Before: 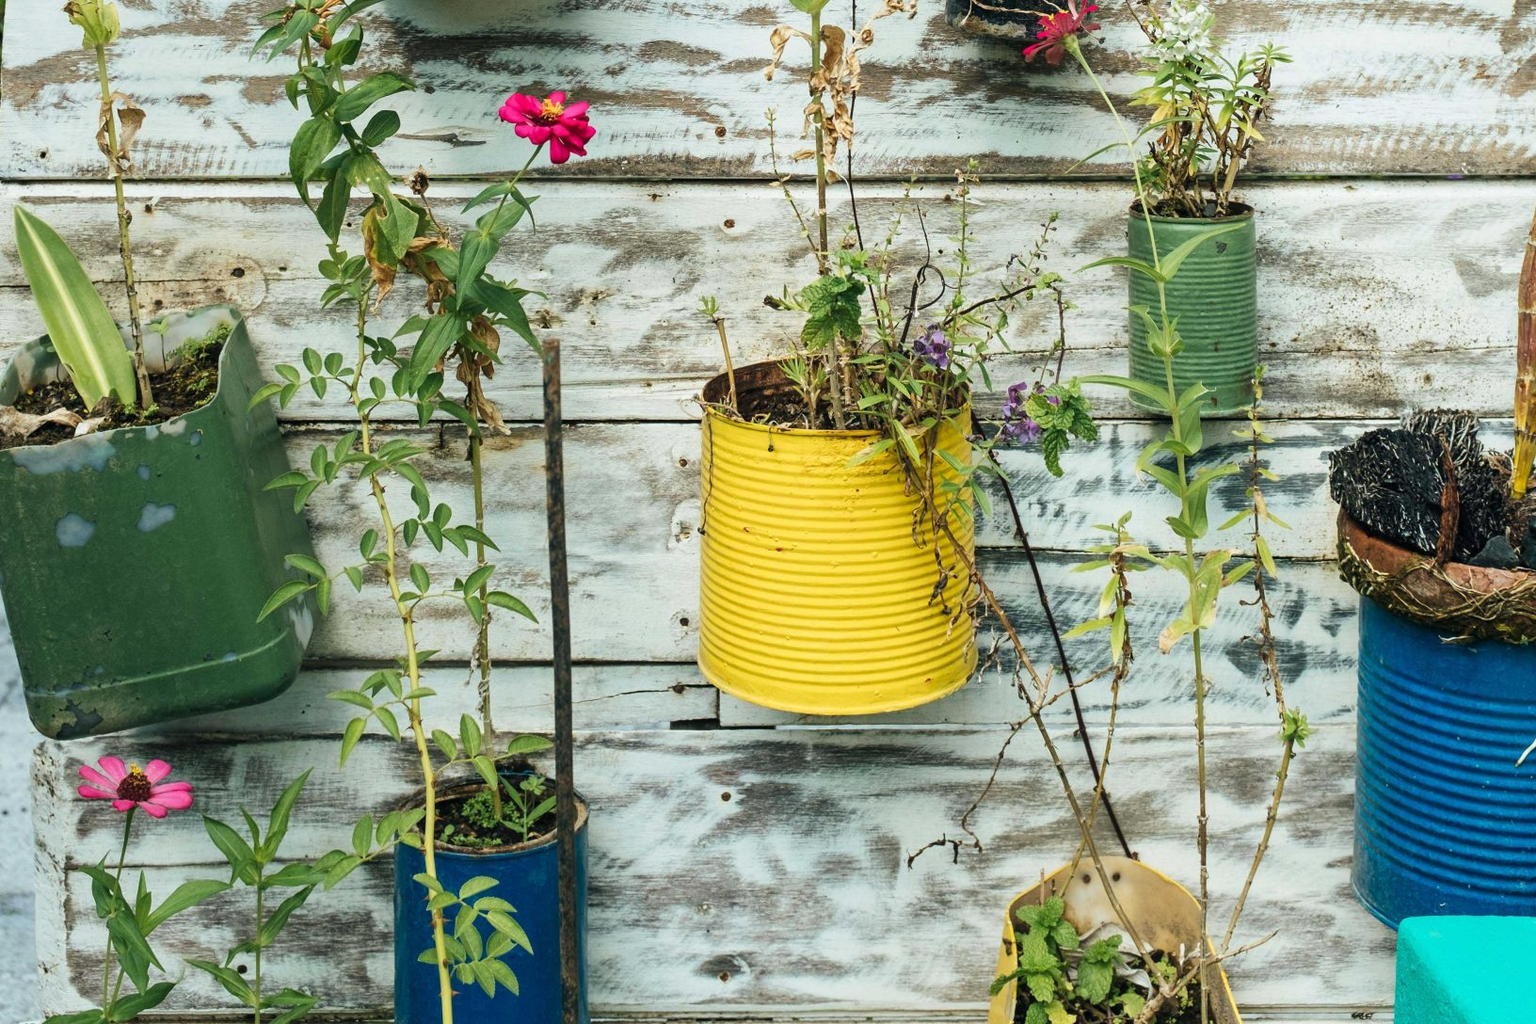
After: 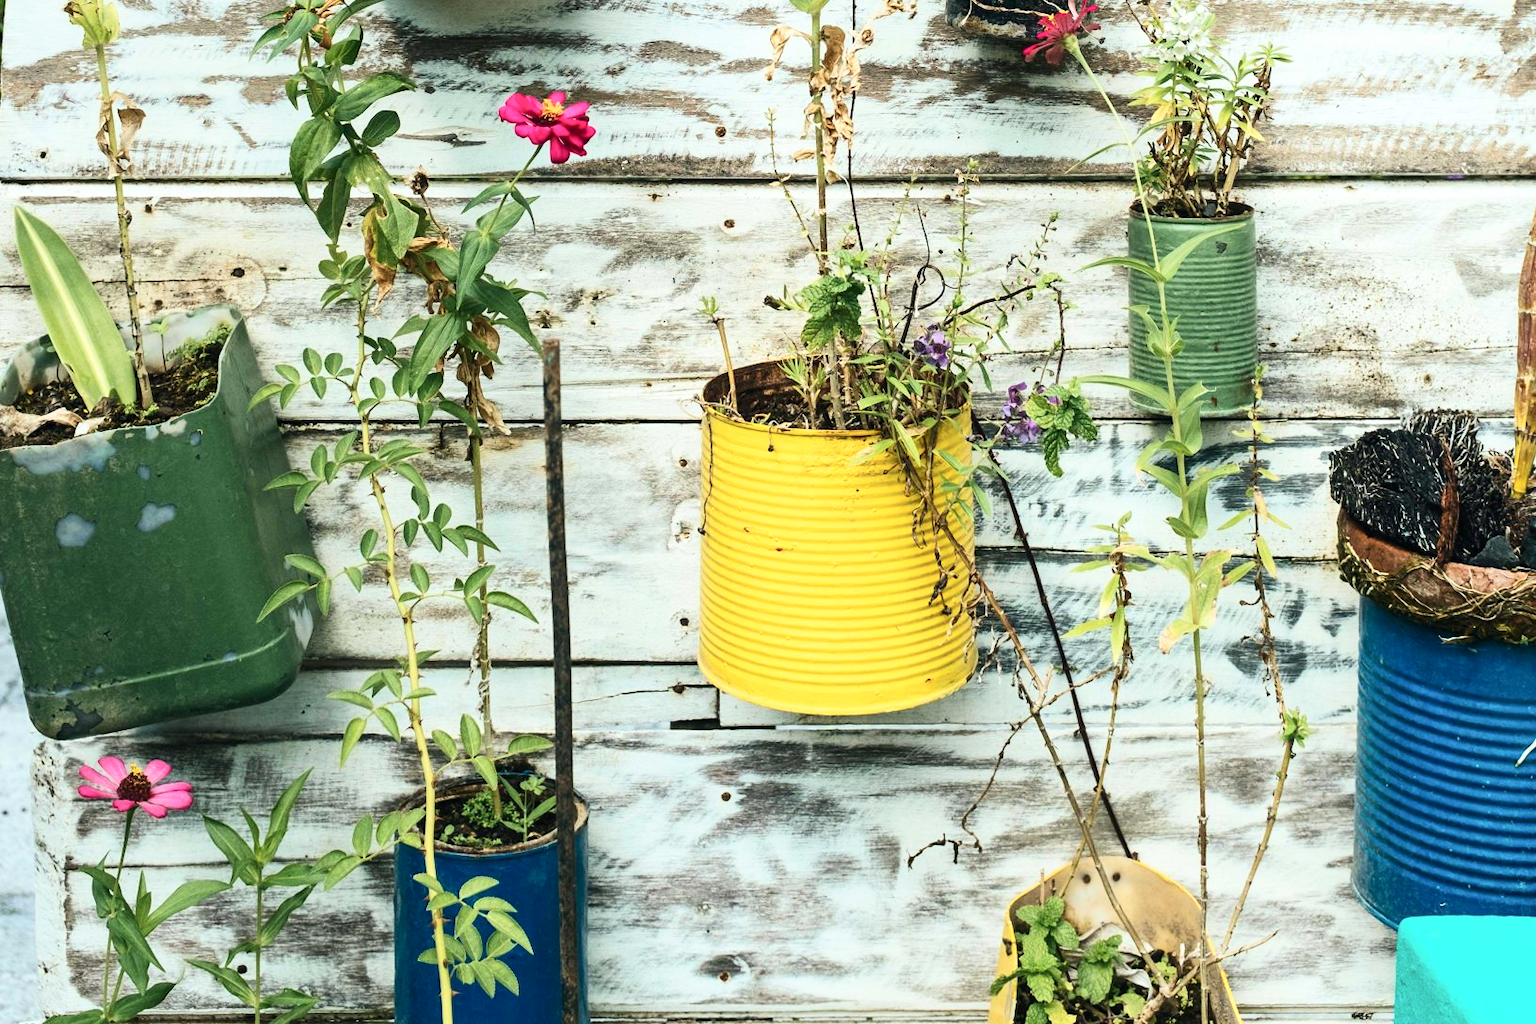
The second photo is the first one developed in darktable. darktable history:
exposure: exposure 0.178 EV, compensate exposure bias true, compensate highlight preservation false
contrast brightness saturation: contrast 0.24, brightness 0.09
